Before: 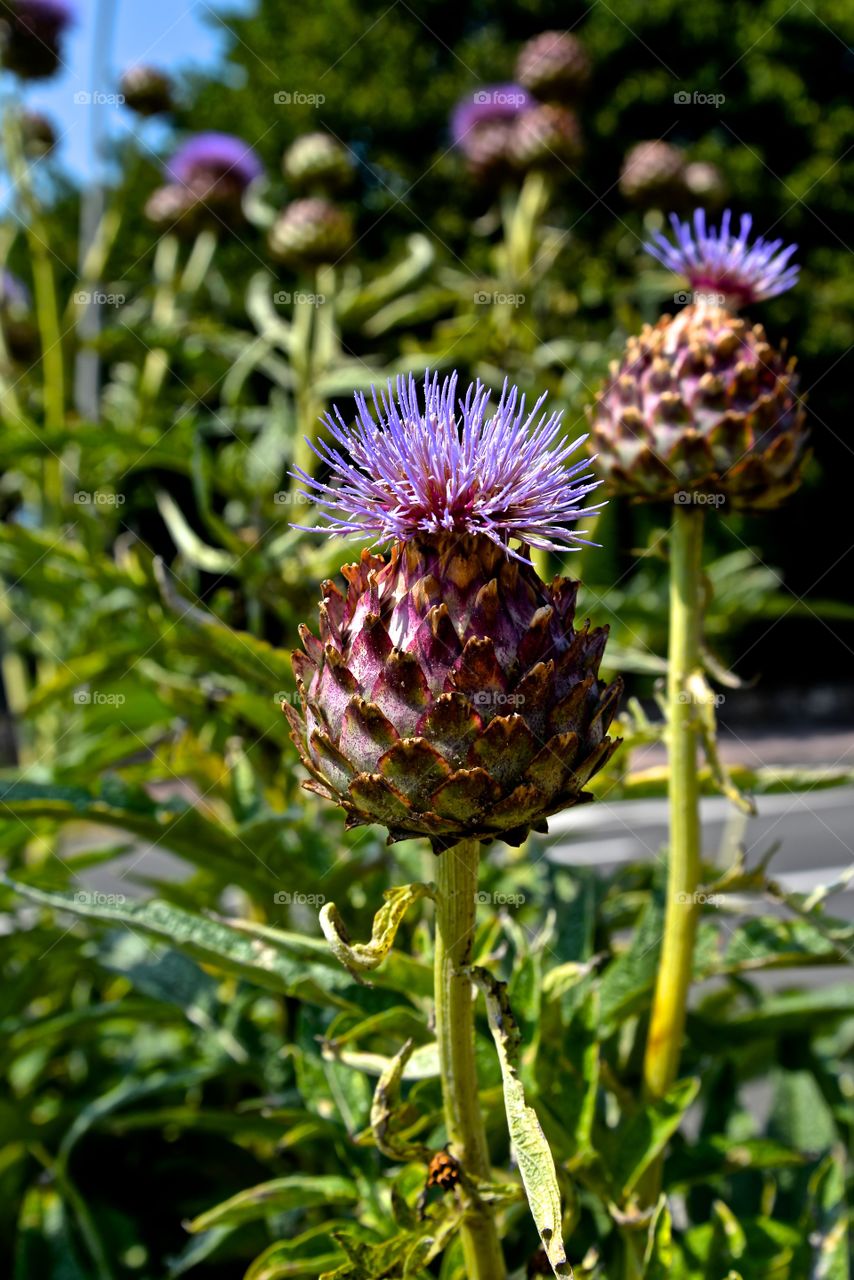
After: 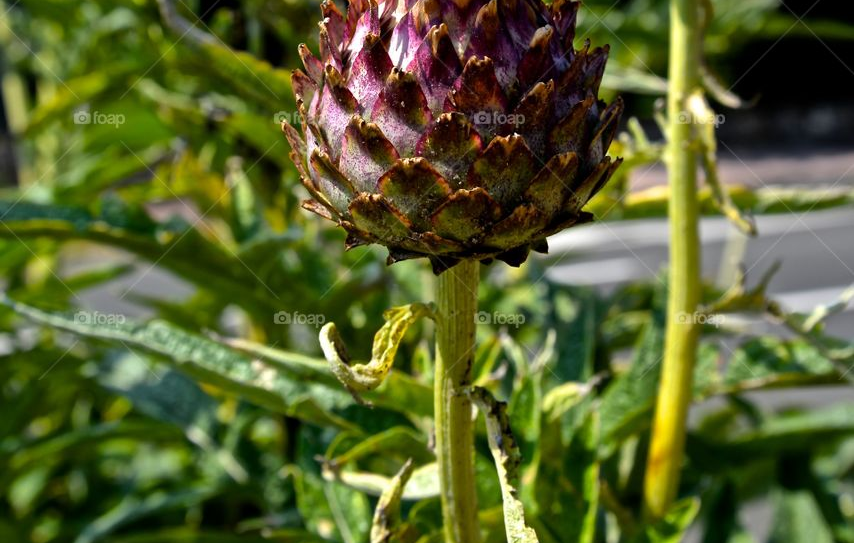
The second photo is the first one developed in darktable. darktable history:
crop: top 45.389%, bottom 12.112%
